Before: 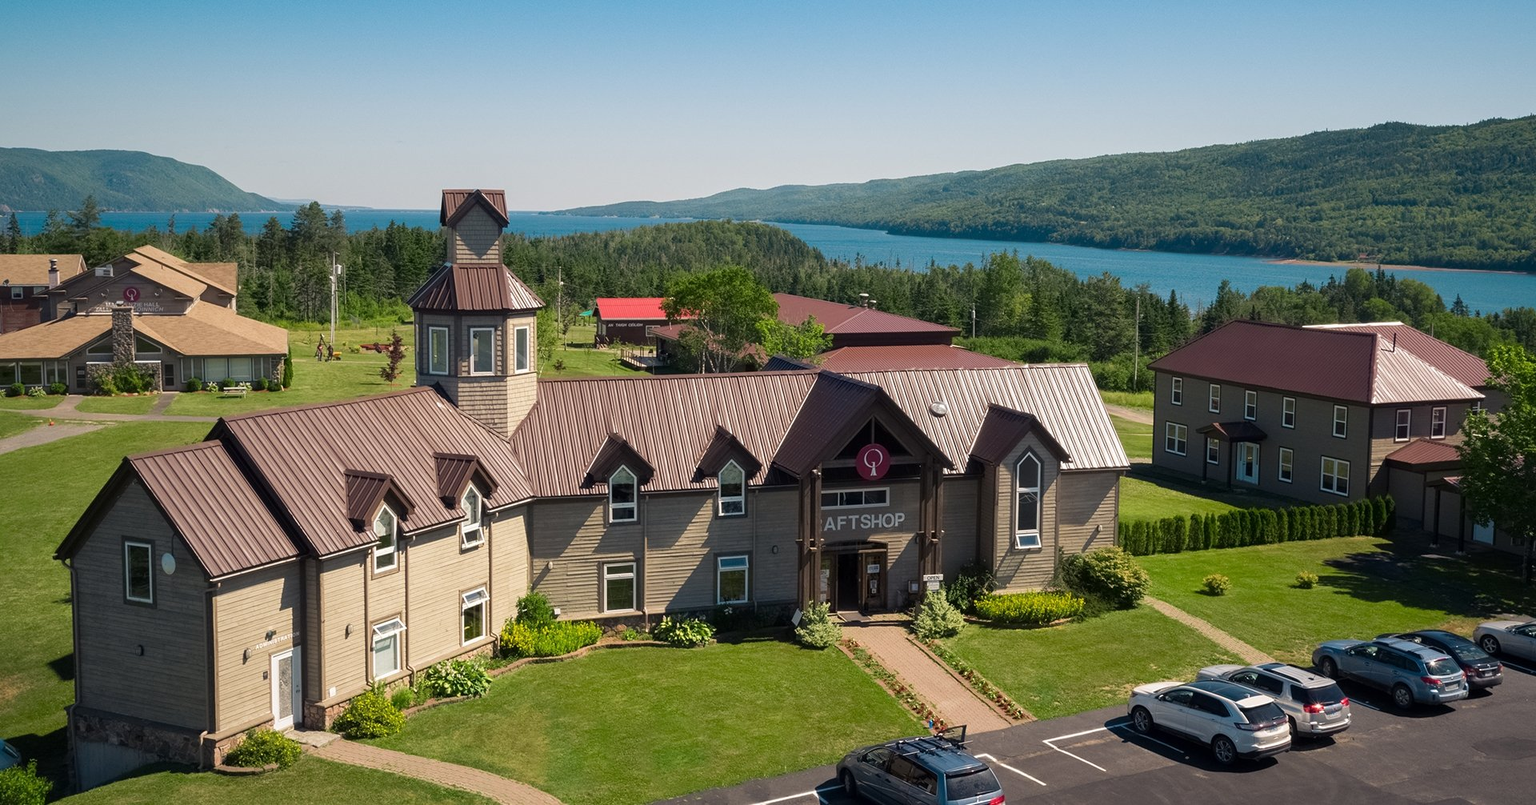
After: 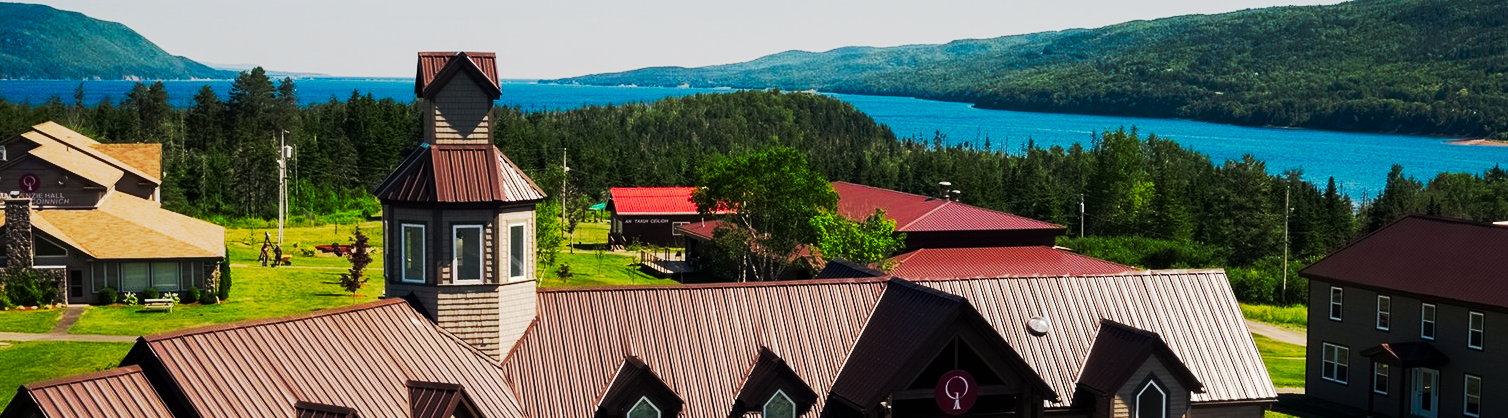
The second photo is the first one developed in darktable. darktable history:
tone curve: curves: ch0 [(0, 0) (0.003, 0.002) (0.011, 0.002) (0.025, 0.002) (0.044, 0.007) (0.069, 0.014) (0.1, 0.026) (0.136, 0.04) (0.177, 0.061) (0.224, 0.1) (0.277, 0.151) (0.335, 0.198) (0.399, 0.272) (0.468, 0.387) (0.543, 0.553) (0.623, 0.716) (0.709, 0.8) (0.801, 0.855) (0.898, 0.897) (1, 1)], preserve colors none
crop: left 7.036%, top 18.398%, right 14.379%, bottom 40.043%
color balance rgb: on, module defaults
